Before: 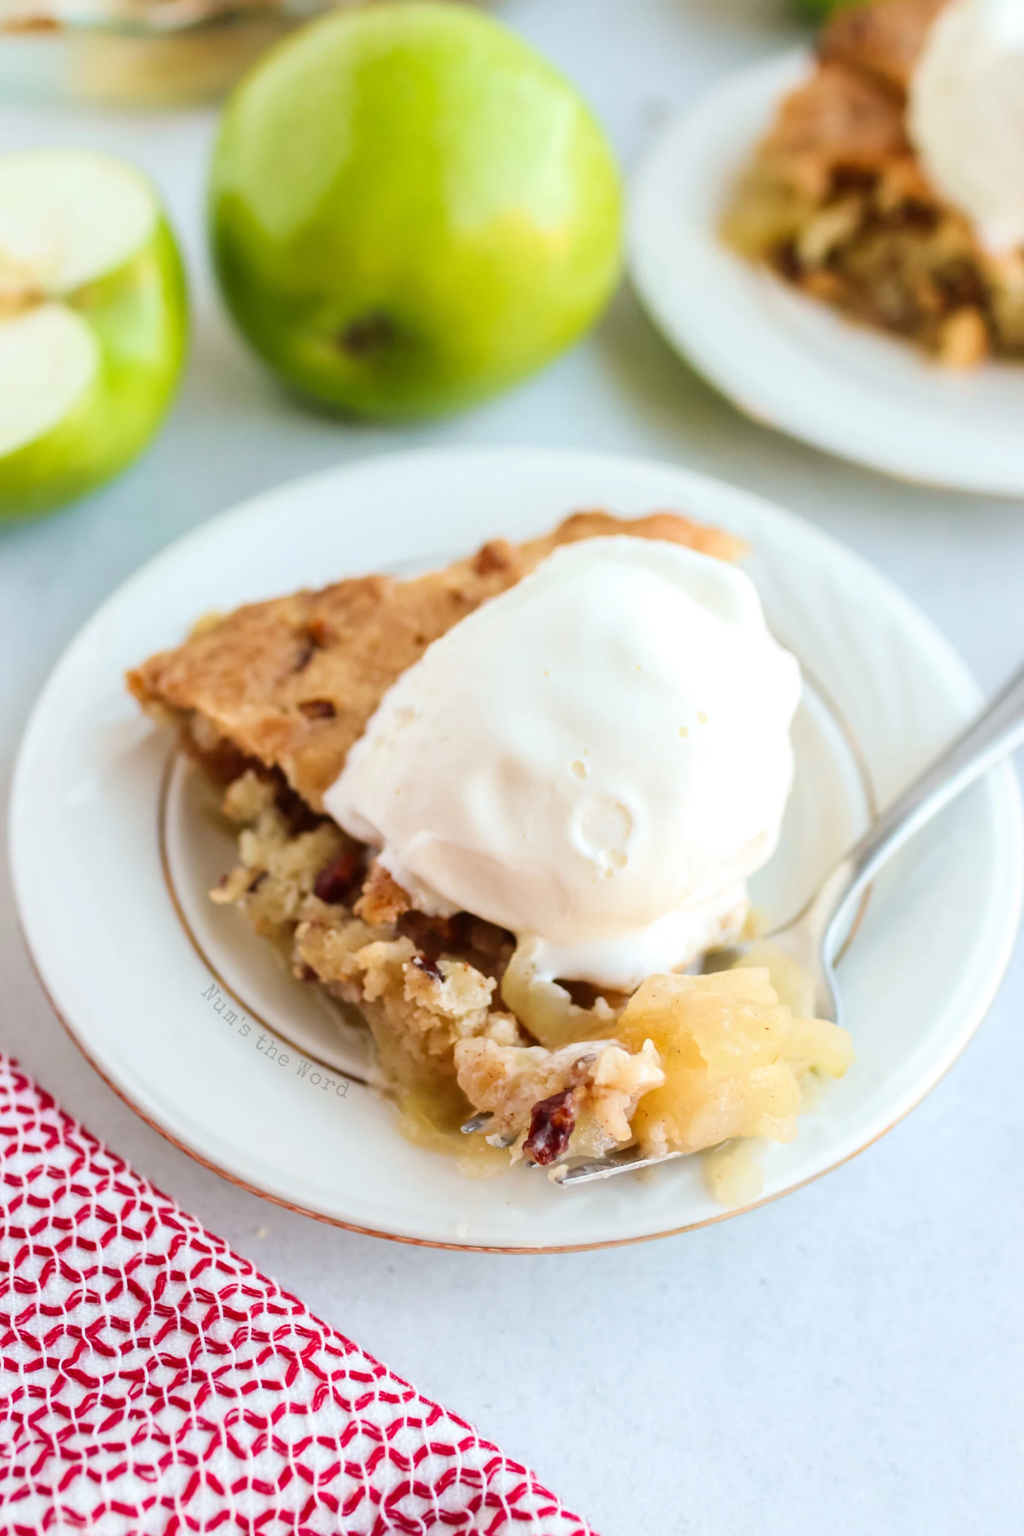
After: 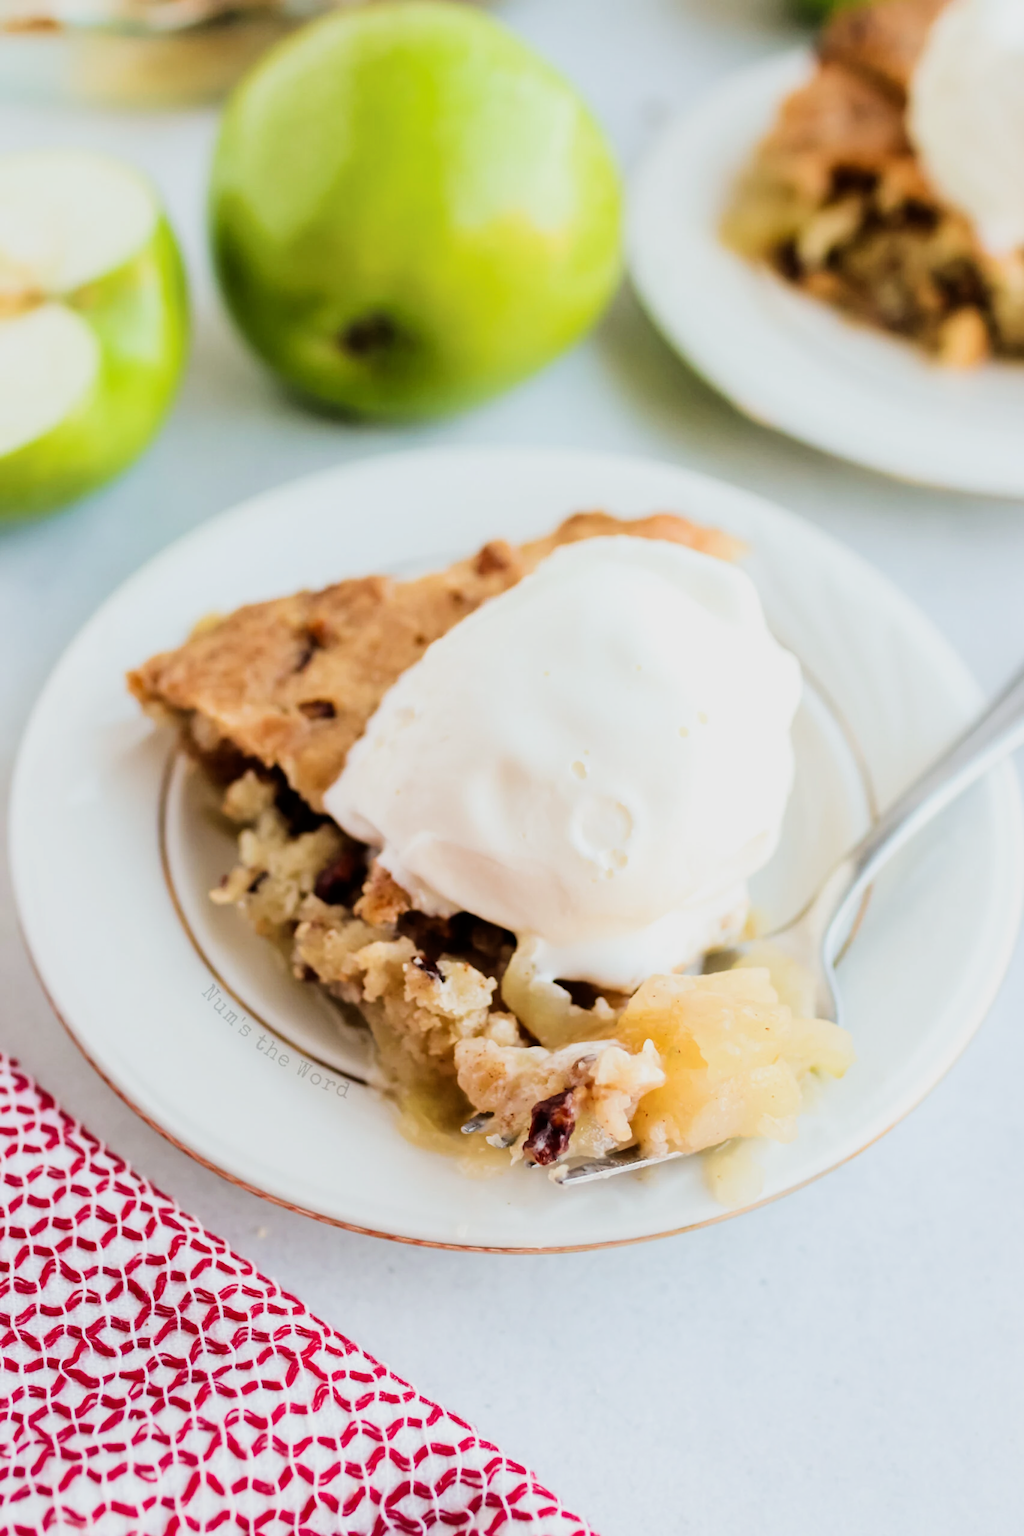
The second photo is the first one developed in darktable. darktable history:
filmic rgb: black relative exposure -5.08 EV, white relative exposure 3.55 EV, hardness 3.17, contrast 1.298, highlights saturation mix -49.4%
